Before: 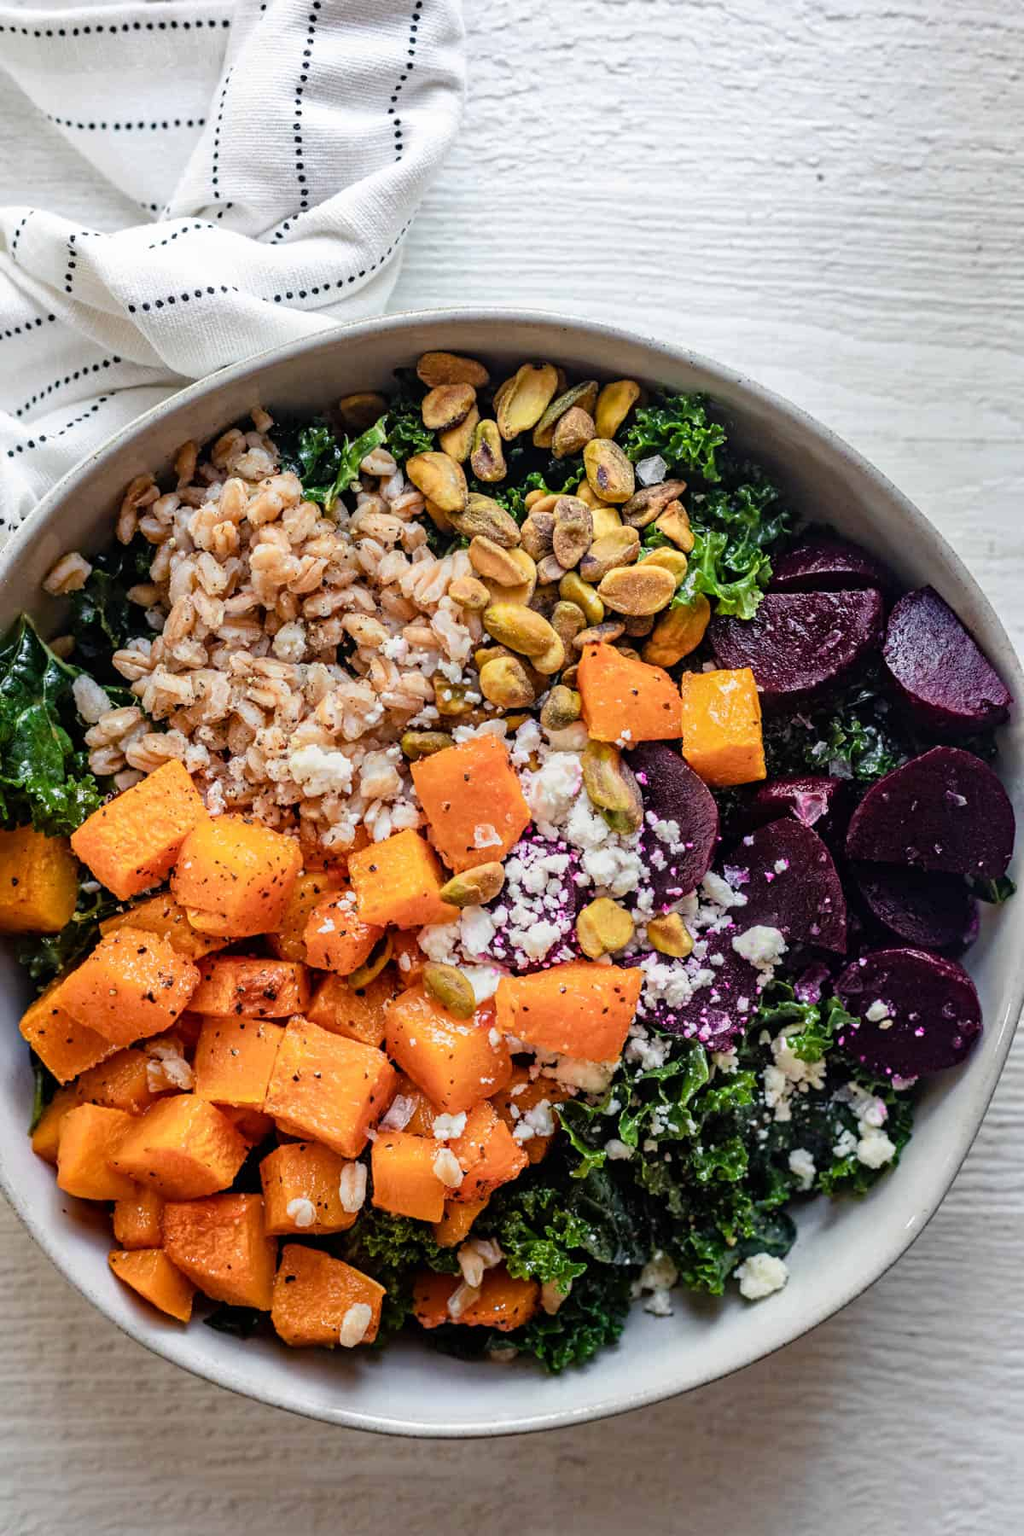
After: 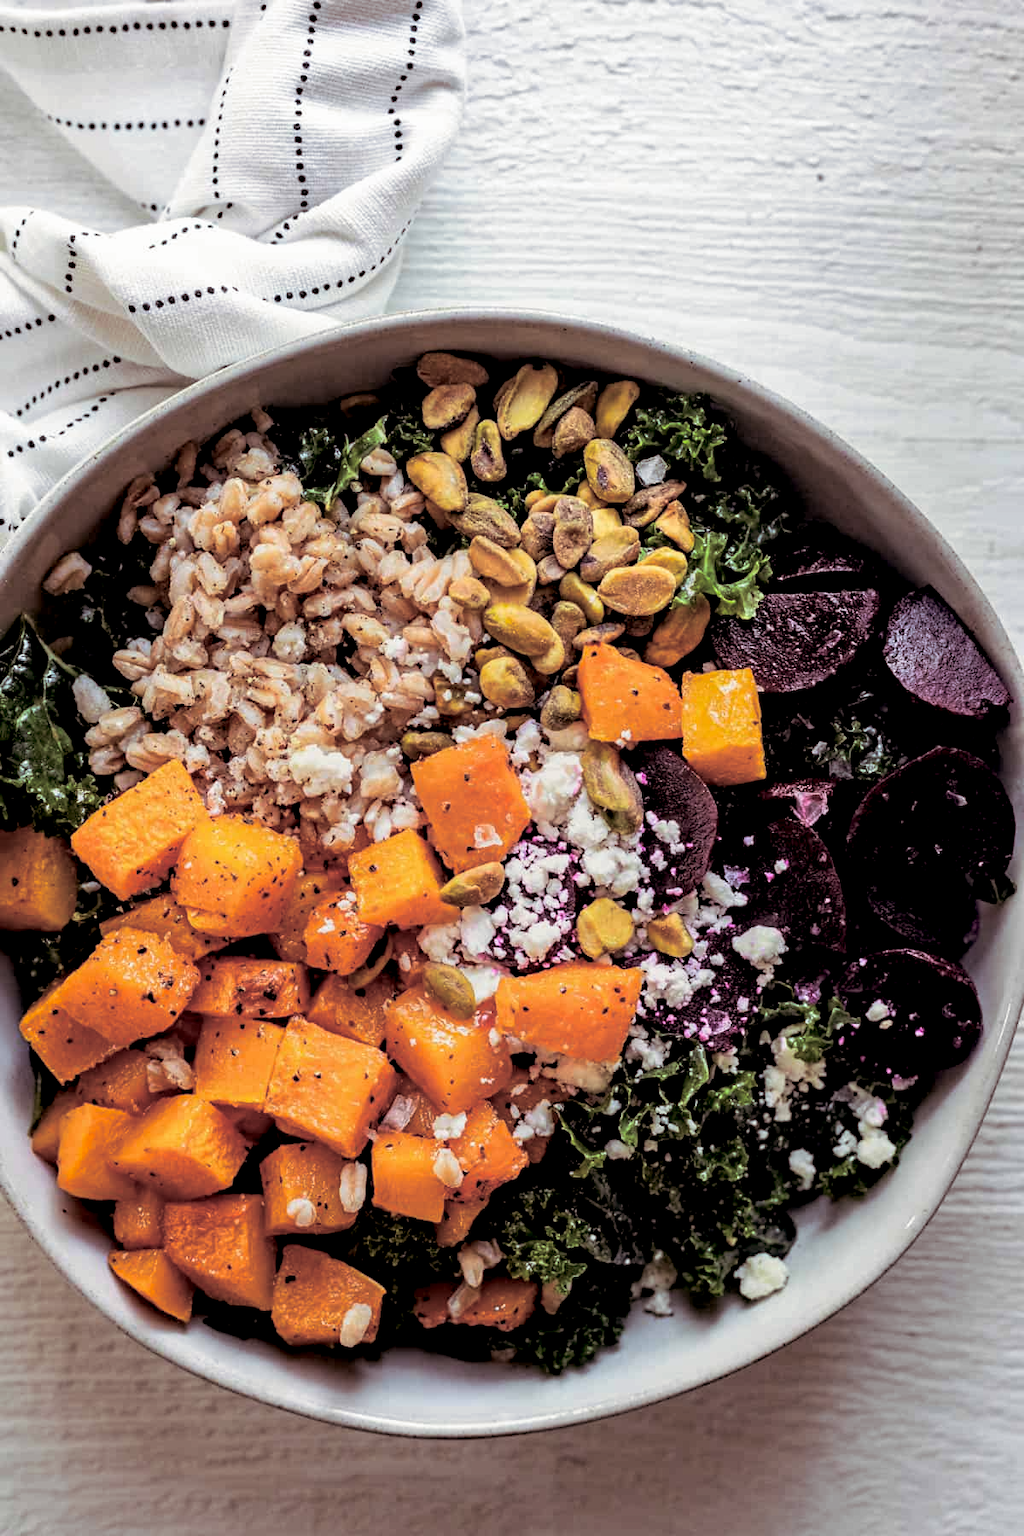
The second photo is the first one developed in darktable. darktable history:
exposure: black level correction 0.016, exposure -0.009 EV, compensate highlight preservation false
split-toning: shadows › saturation 0.24, highlights › hue 54°, highlights › saturation 0.24
